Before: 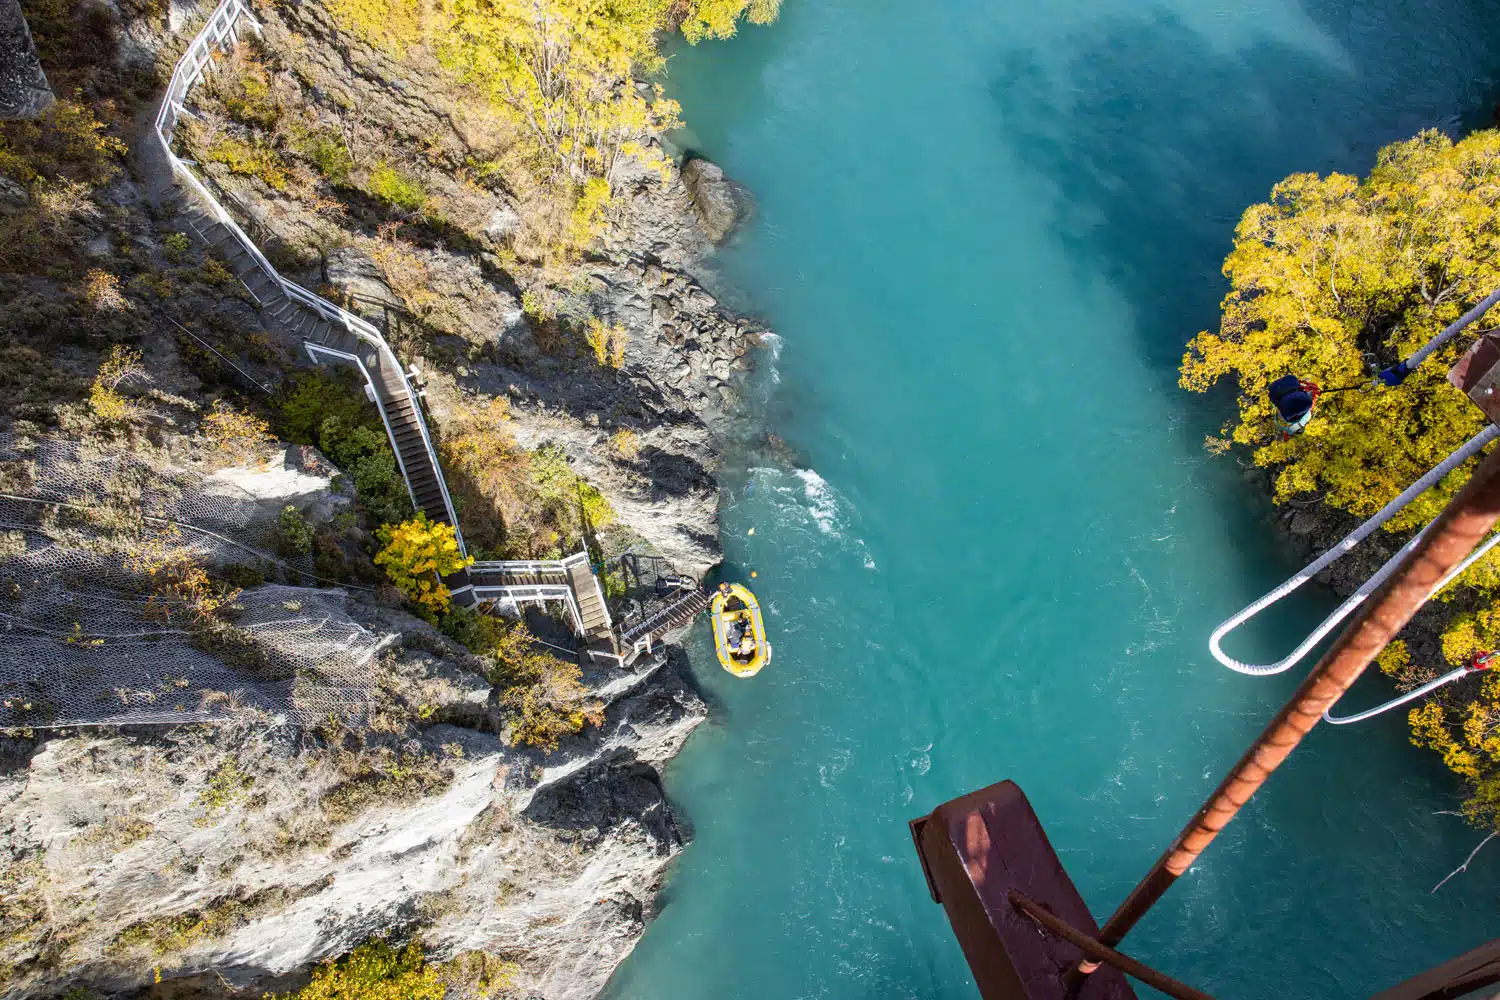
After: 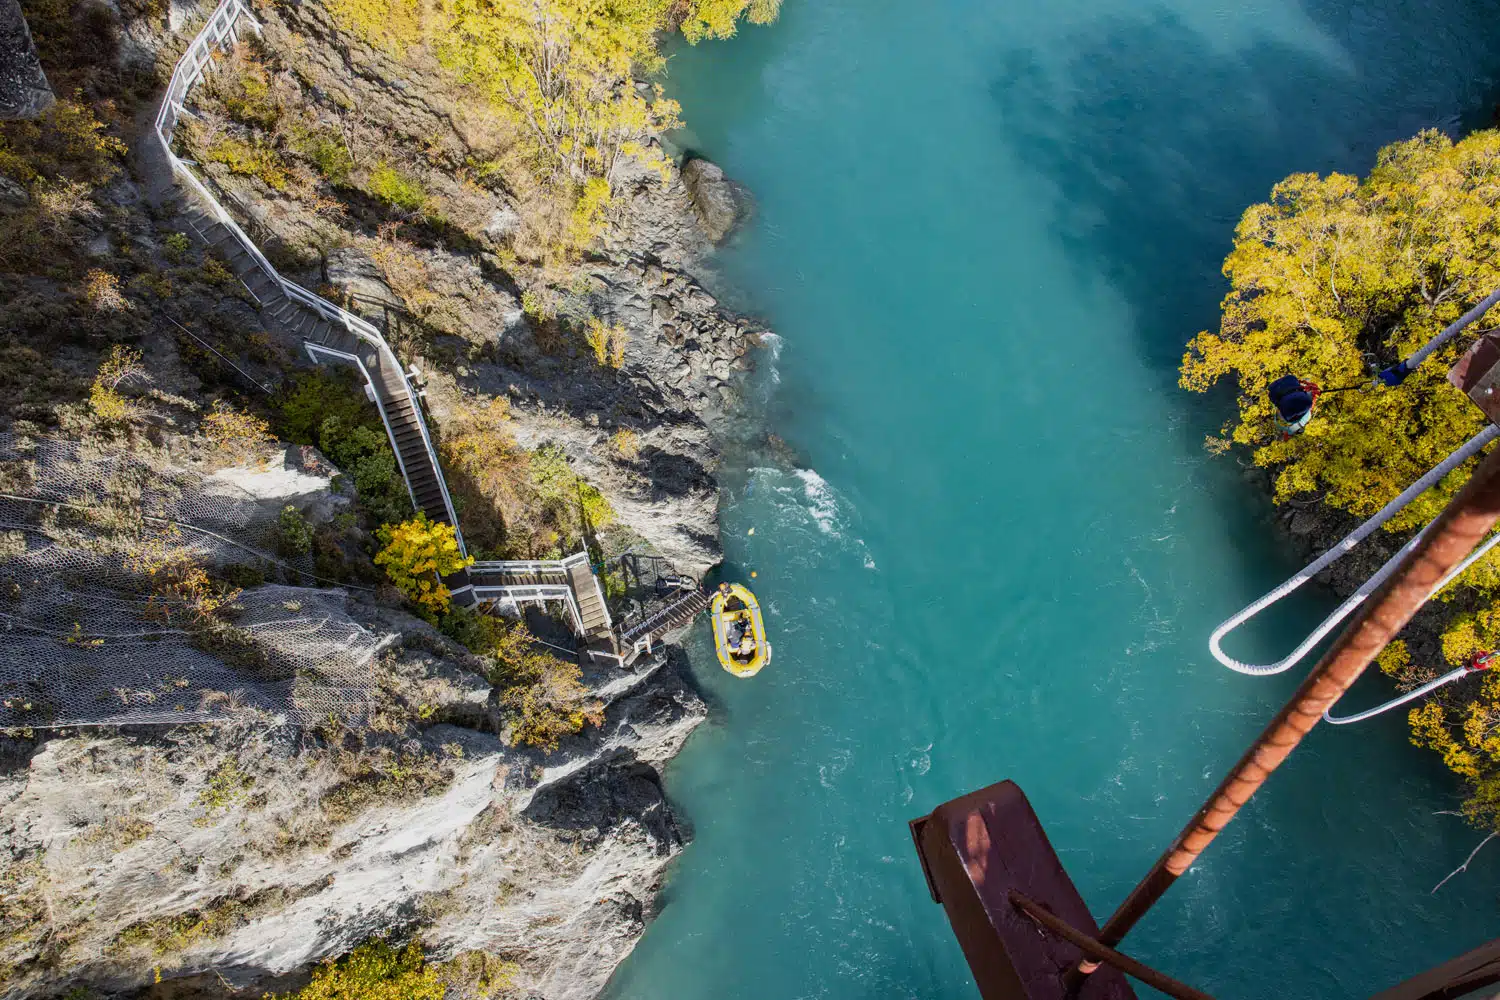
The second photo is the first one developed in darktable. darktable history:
exposure: exposure -0.295 EV, compensate exposure bias true, compensate highlight preservation false
